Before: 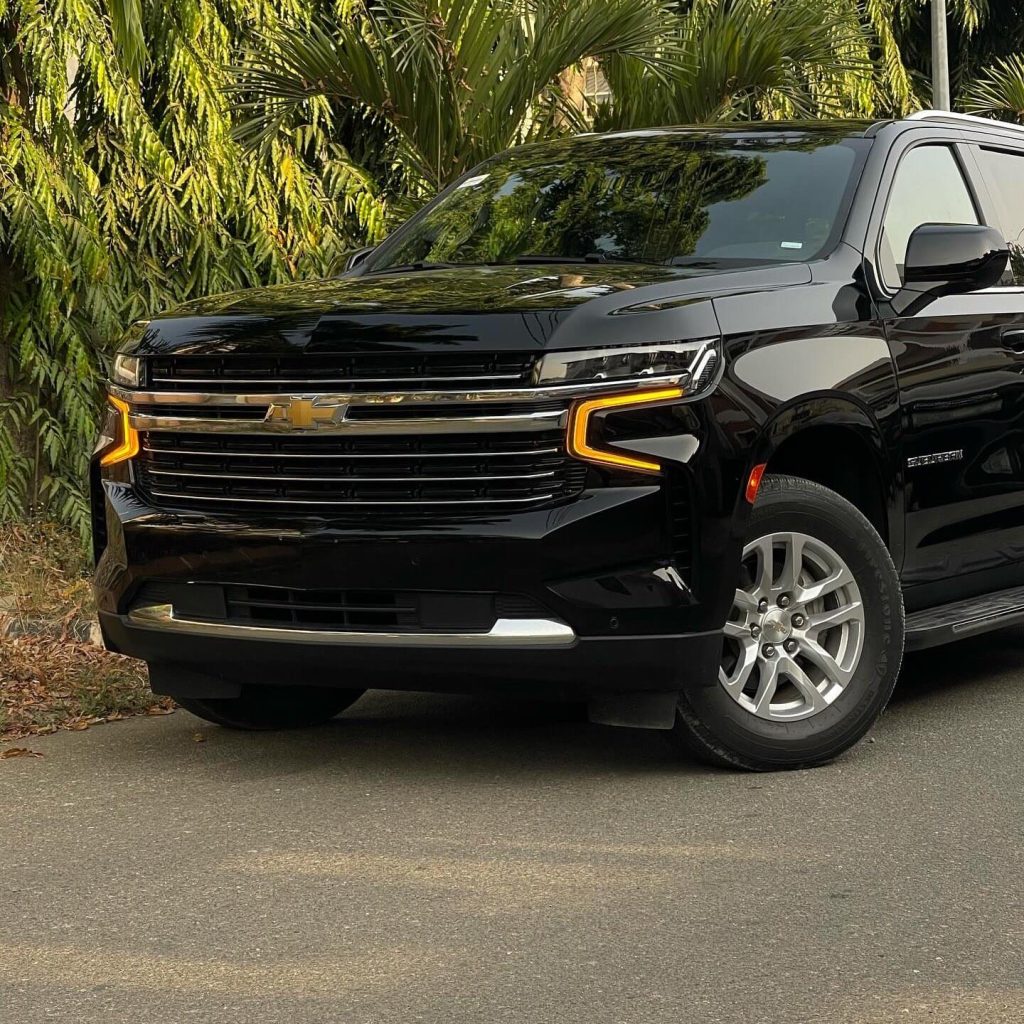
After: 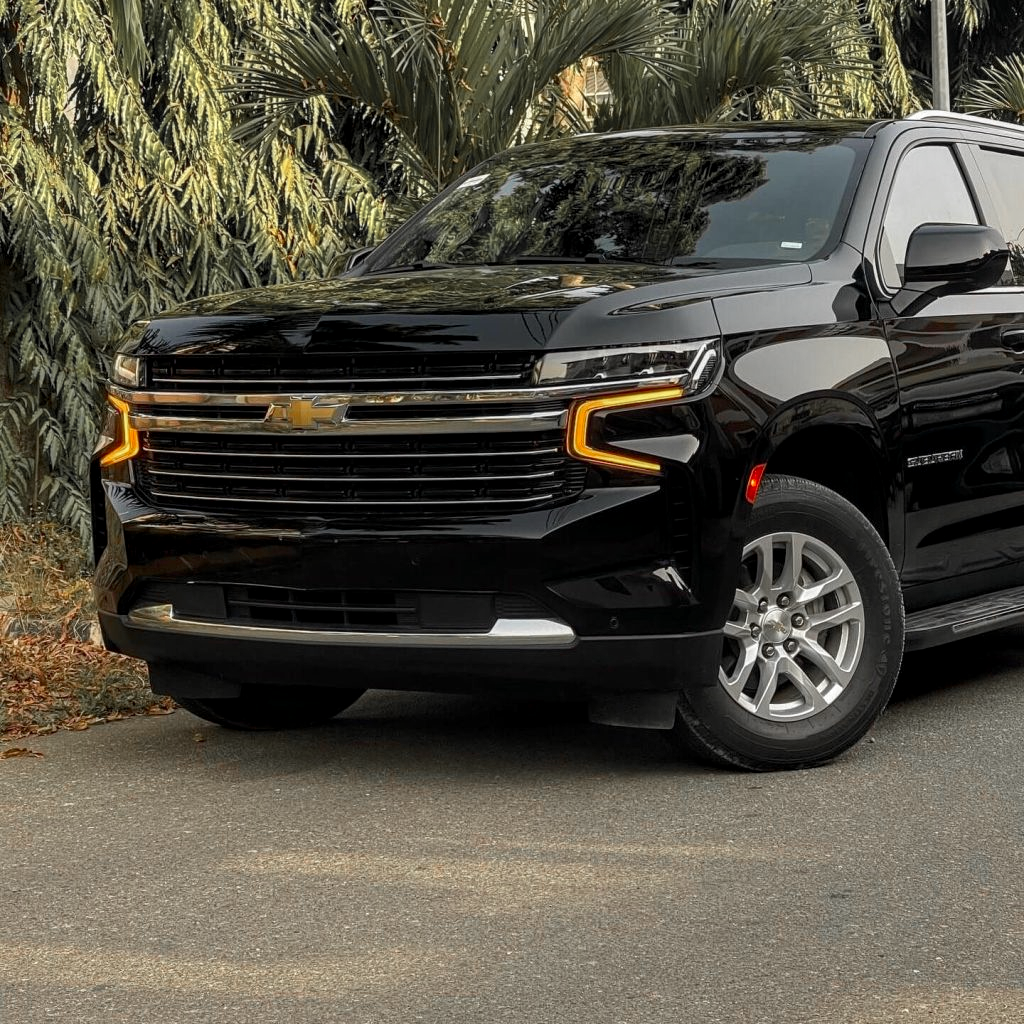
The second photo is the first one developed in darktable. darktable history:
color zones: curves: ch1 [(0, 0.679) (0.143, 0.647) (0.286, 0.261) (0.378, -0.011) (0.571, 0.396) (0.714, 0.399) (0.857, 0.406) (1, 0.679)]
local contrast: on, module defaults
